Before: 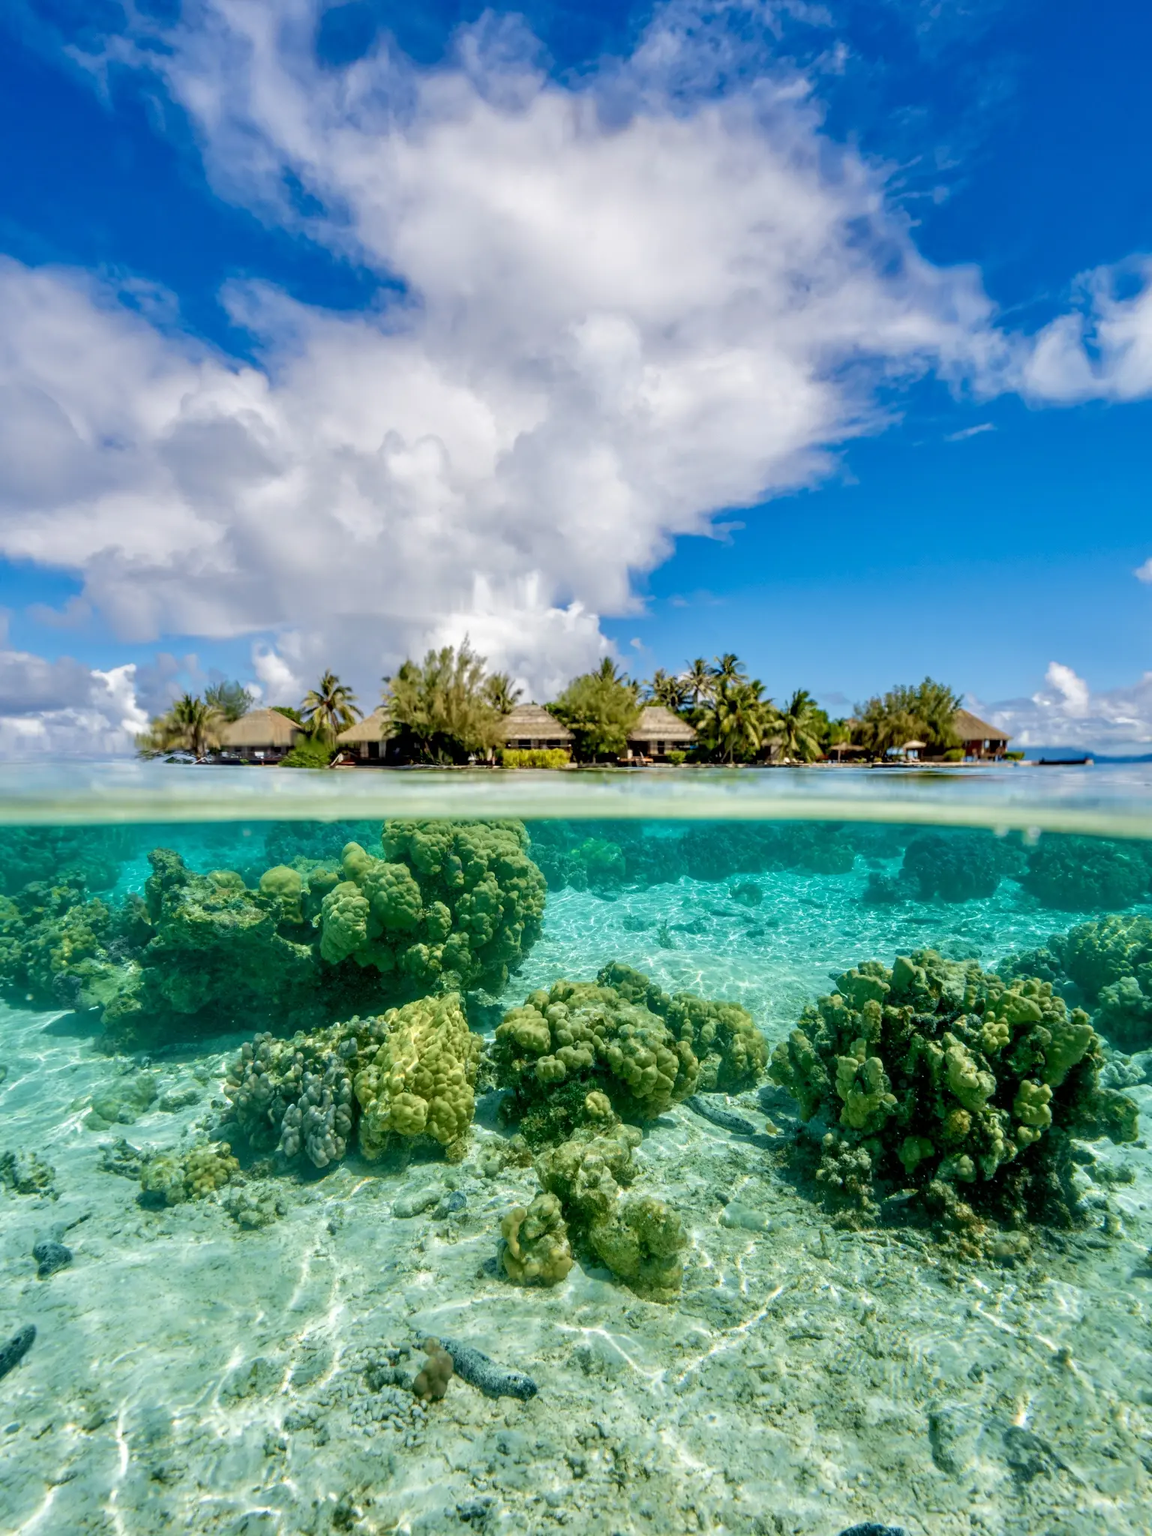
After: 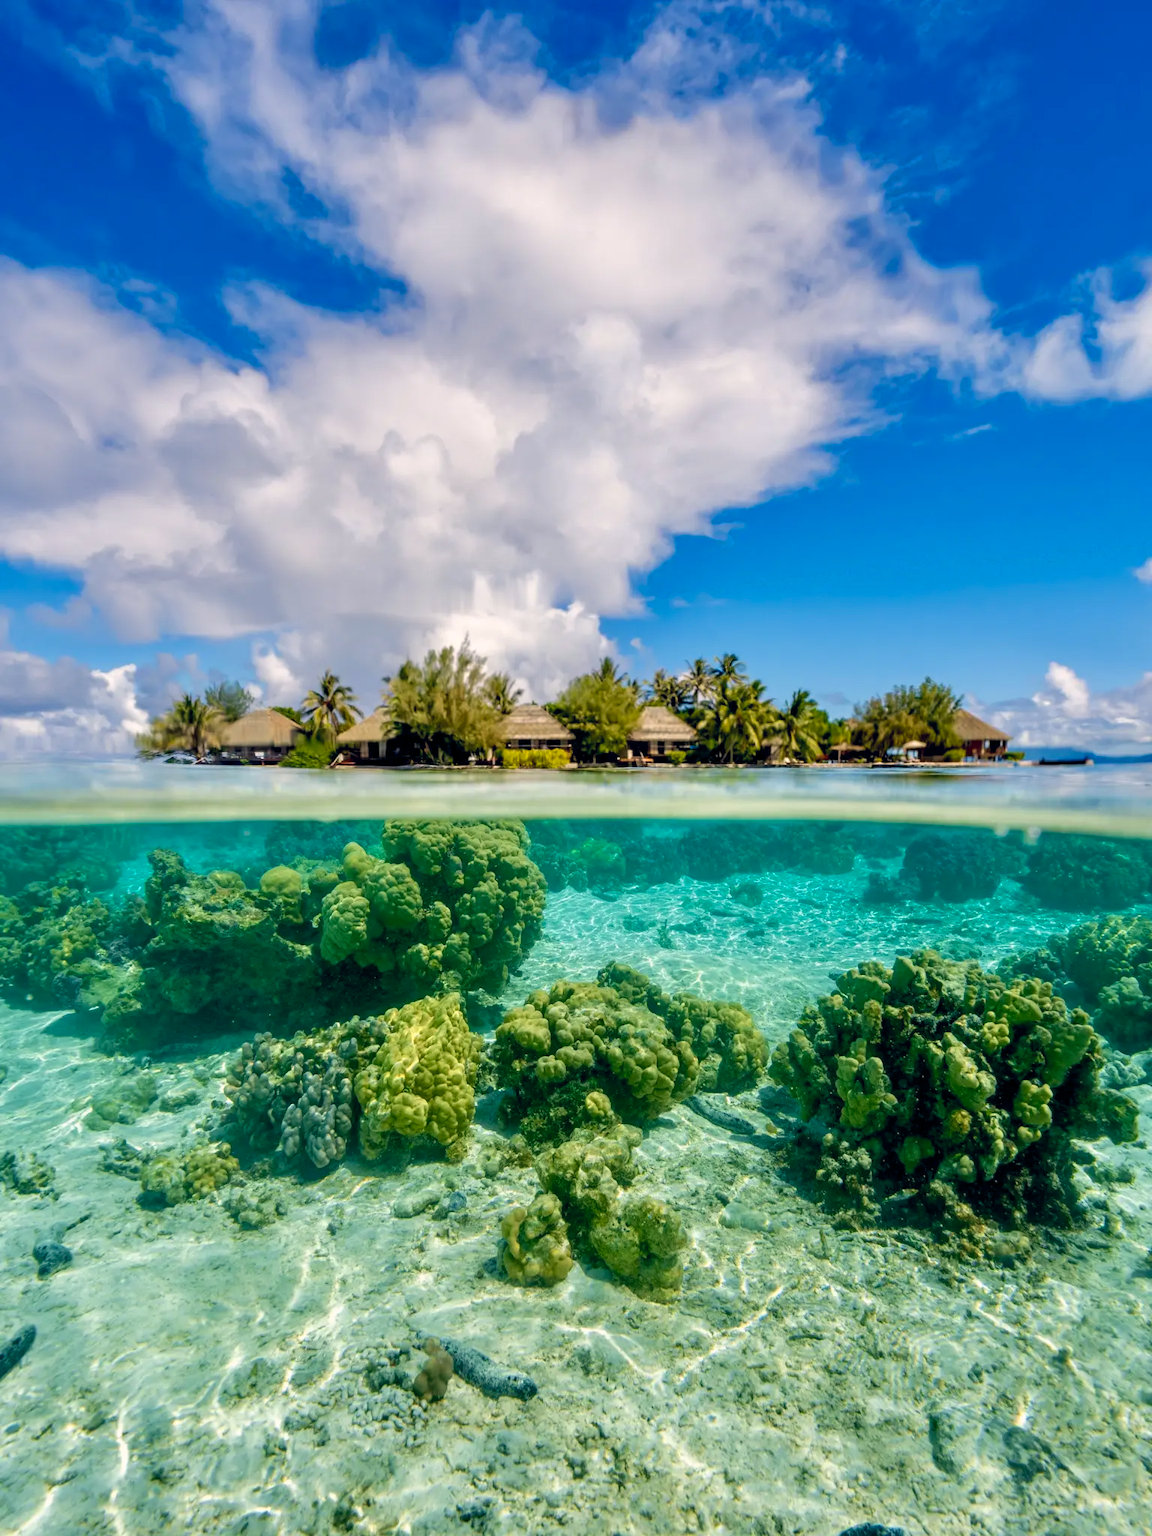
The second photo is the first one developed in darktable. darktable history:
exposure: compensate highlight preservation false
color balance rgb: shadows lift › hue 87.51°, highlights gain › chroma 1.62%, highlights gain › hue 55.1°, global offset › chroma 0.06%, global offset › hue 253.66°, linear chroma grading › global chroma 0.5%, perceptual saturation grading › global saturation 16.38%
